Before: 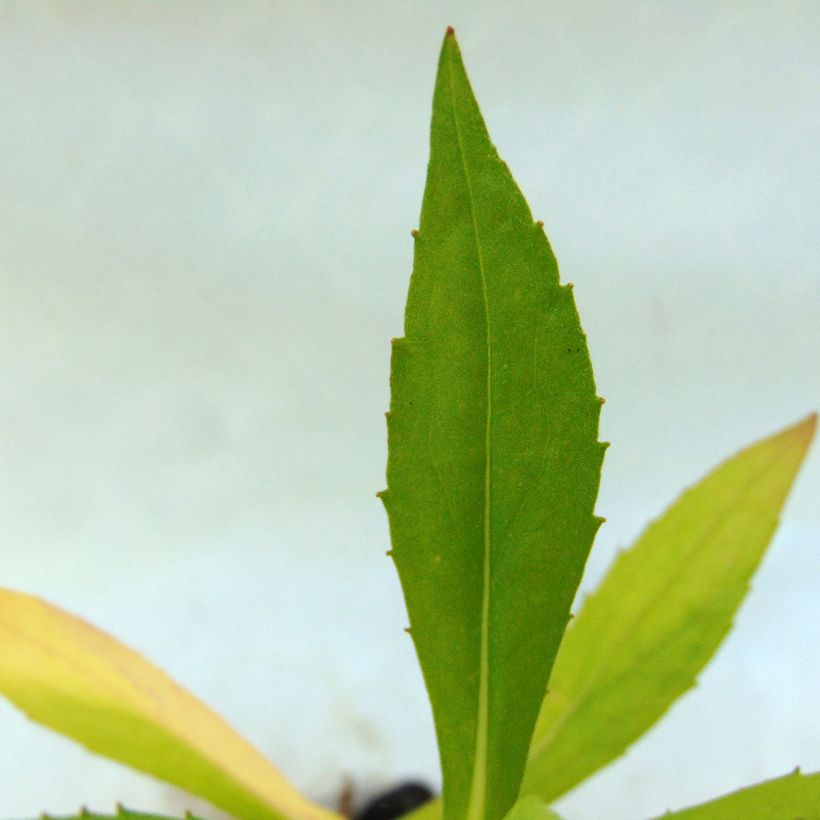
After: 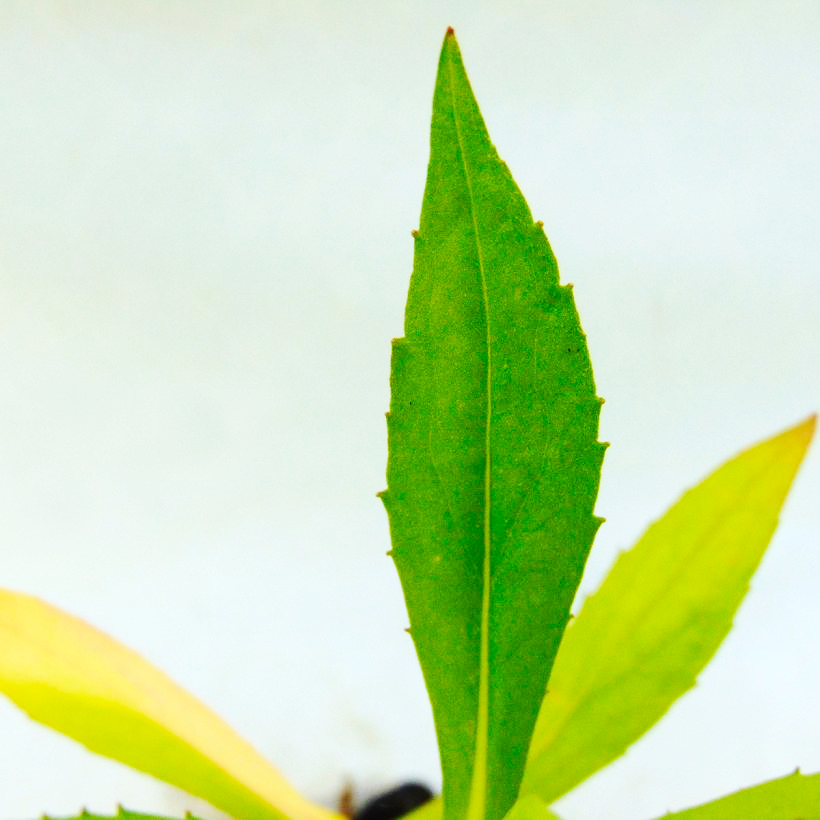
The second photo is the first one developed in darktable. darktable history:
base curve: curves: ch0 [(0, 0) (0.032, 0.025) (0.121, 0.166) (0.206, 0.329) (0.605, 0.79) (1, 1)], preserve colors none
contrast brightness saturation: contrast 0.092, saturation 0.283
